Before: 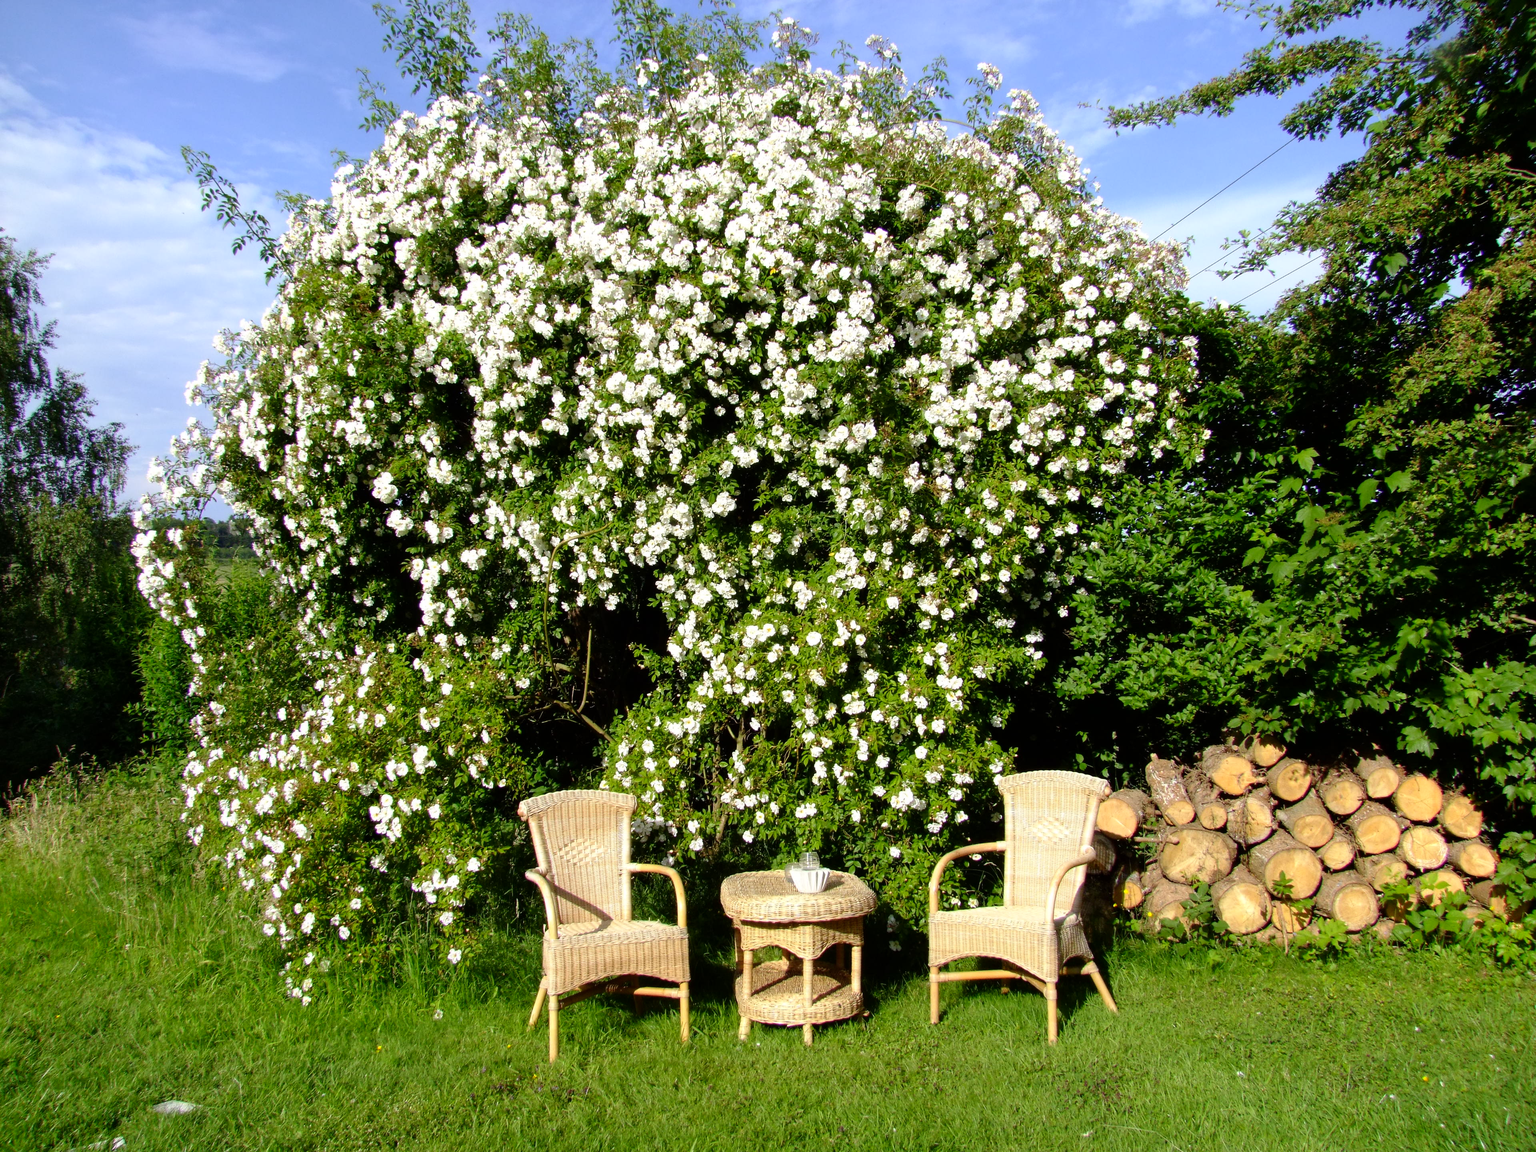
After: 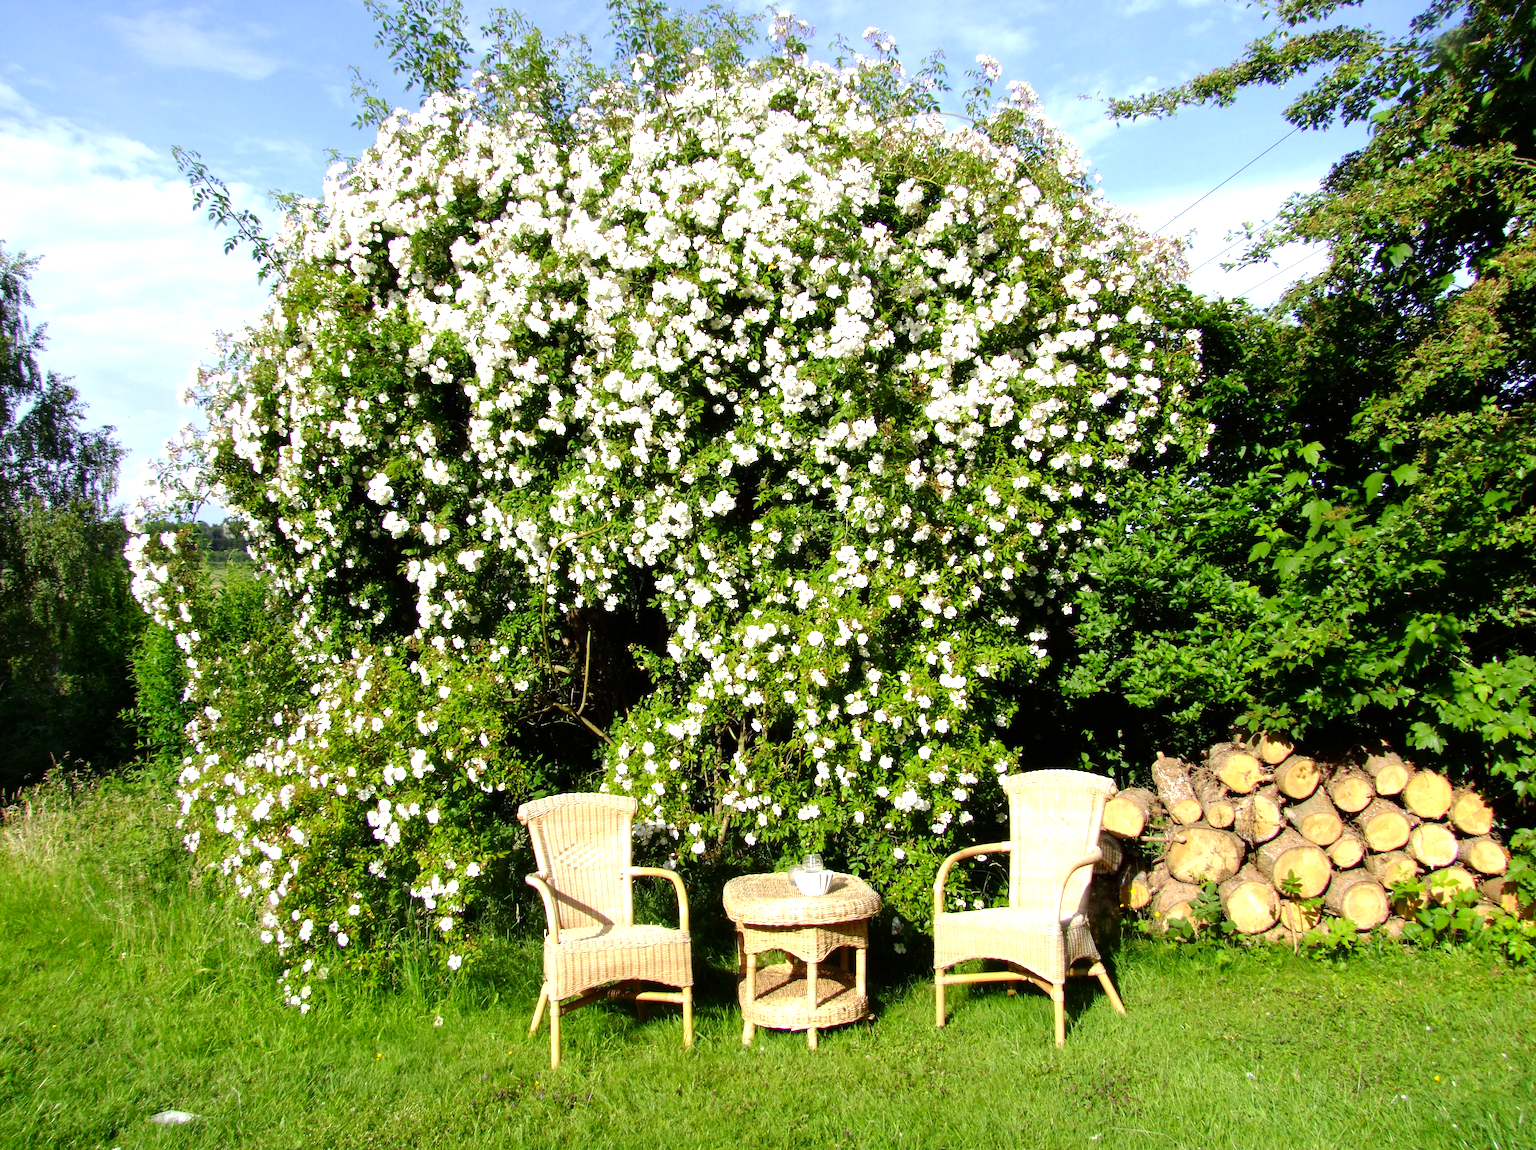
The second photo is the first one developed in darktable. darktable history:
exposure: exposure 0.657 EV, compensate highlight preservation false
rotate and perspective: rotation -0.45°, automatic cropping original format, crop left 0.008, crop right 0.992, crop top 0.012, crop bottom 0.988
